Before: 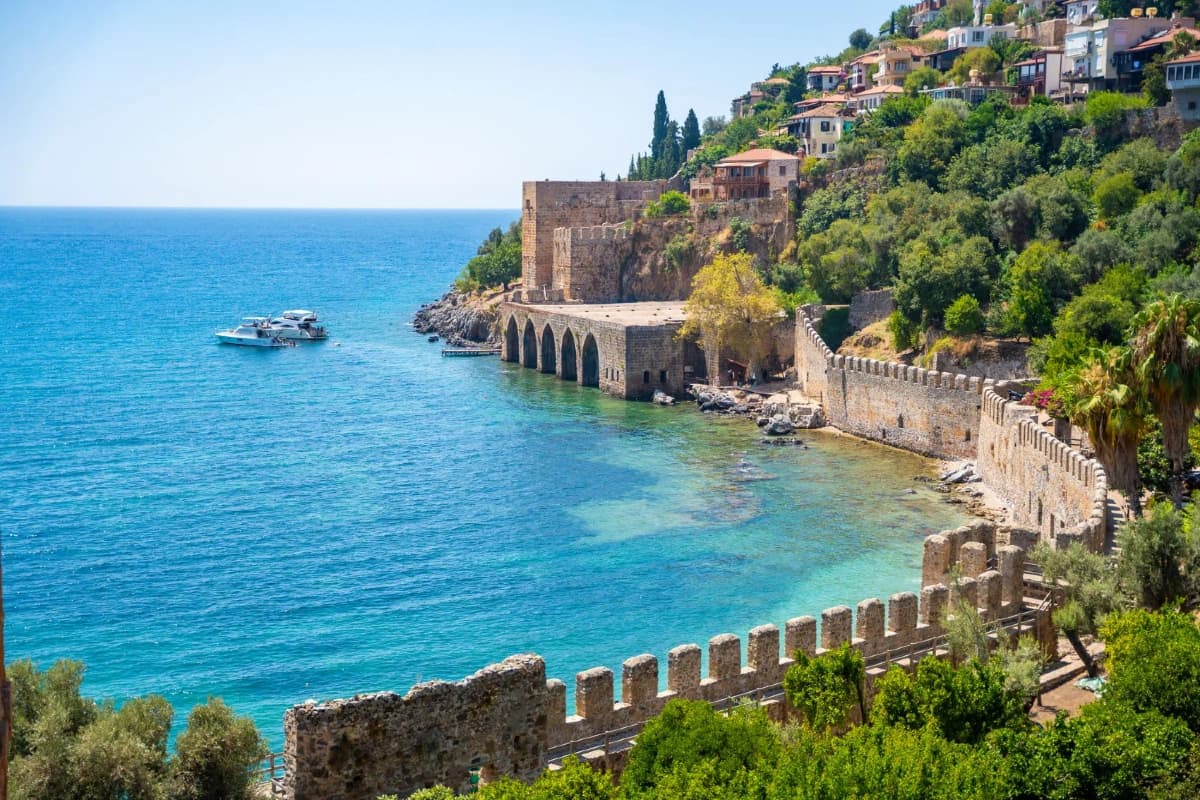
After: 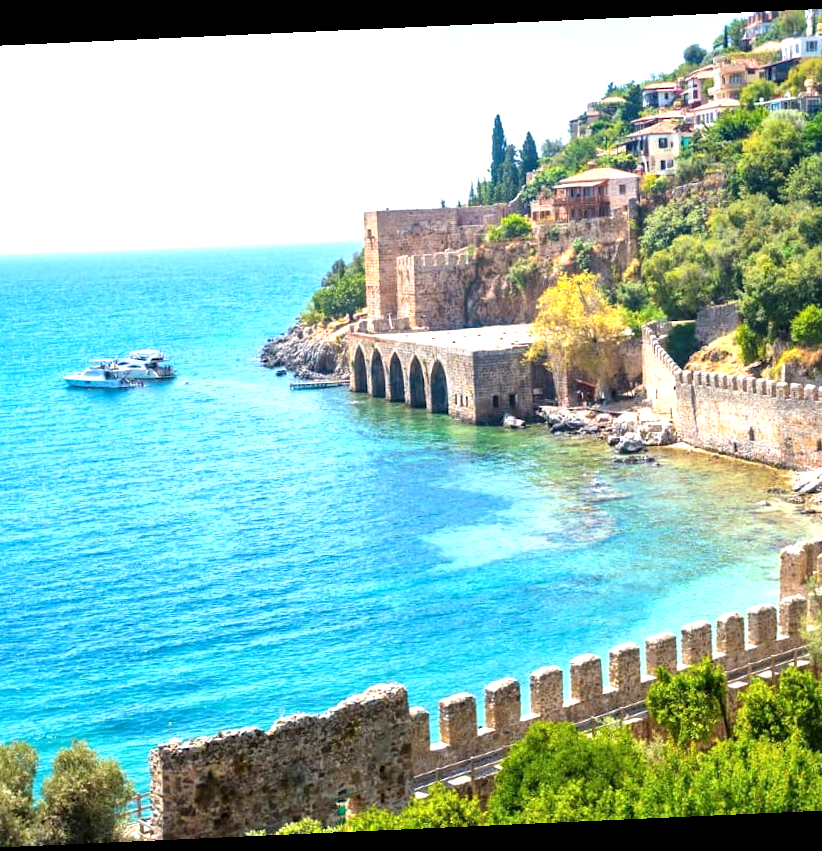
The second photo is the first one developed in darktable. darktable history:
crop and rotate: left 13.537%, right 19.796%
local contrast: mode bilateral grid, contrast 20, coarseness 50, detail 120%, midtone range 0.2
rotate and perspective: rotation -2.56°, automatic cropping off
exposure: exposure 1 EV, compensate highlight preservation false
